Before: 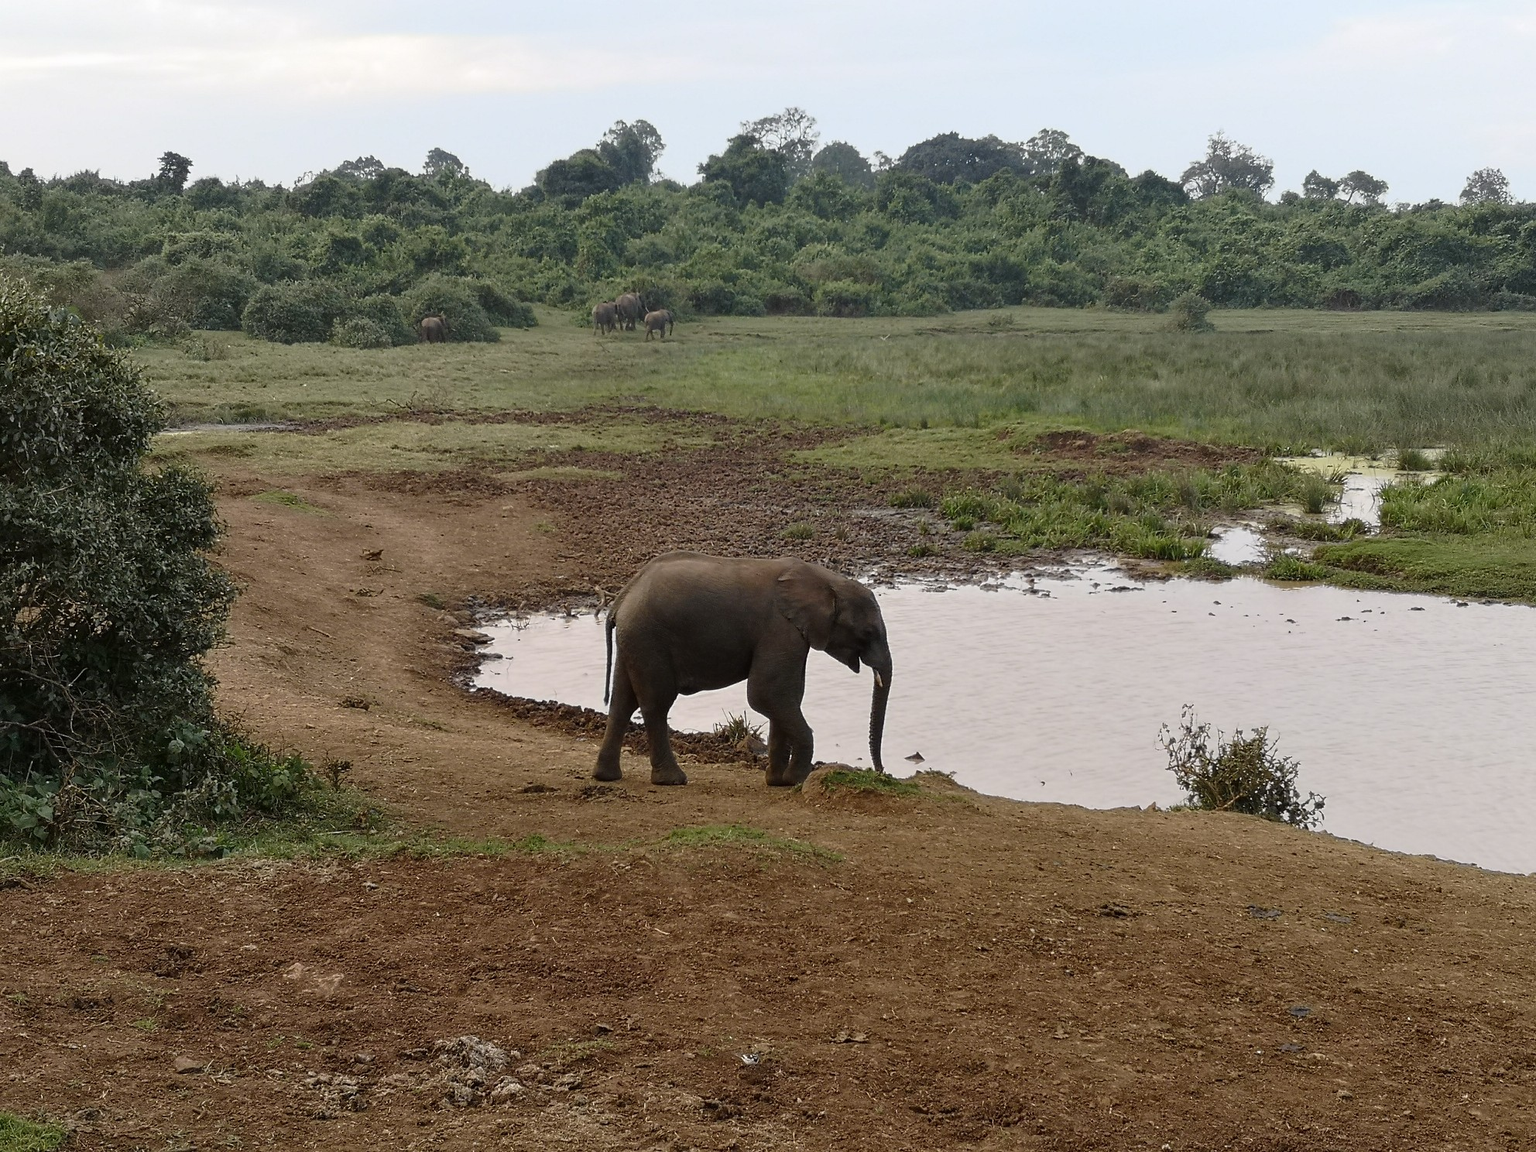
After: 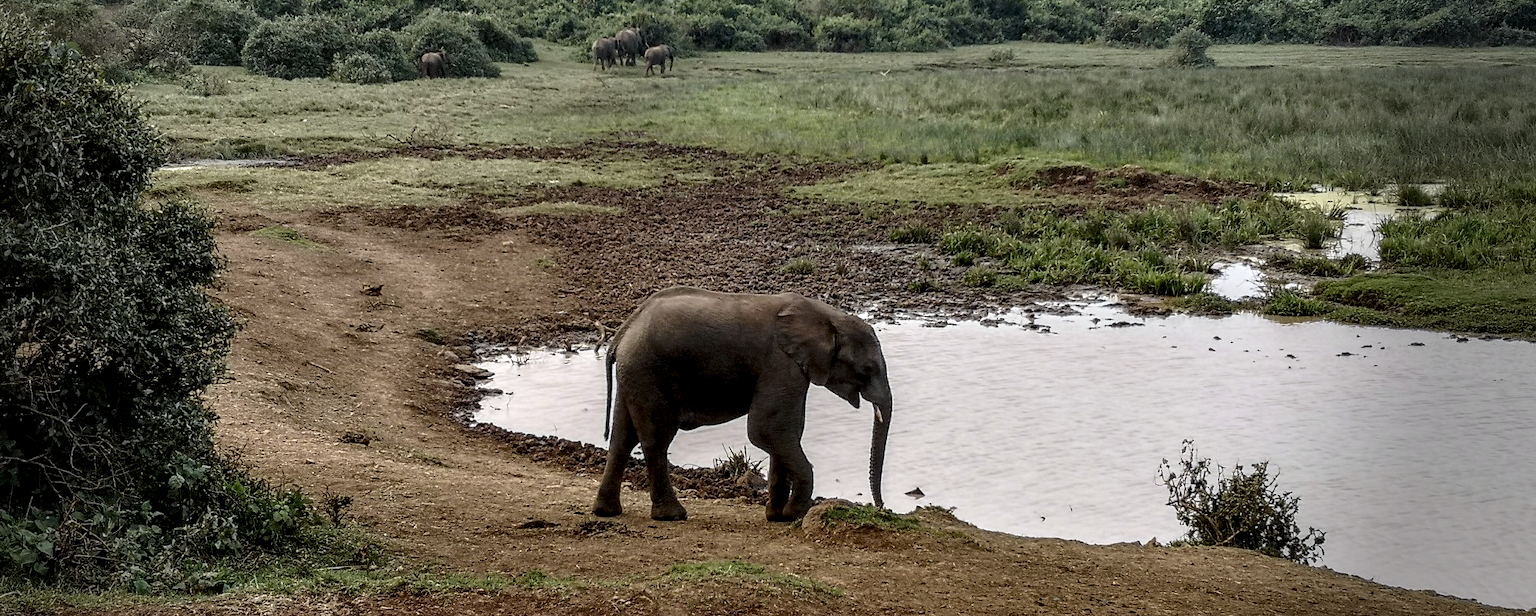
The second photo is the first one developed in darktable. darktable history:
white balance: red 0.982, blue 1.018
local contrast: highlights 19%, detail 186%
vignetting: fall-off start 68.33%, fall-off radius 30%, saturation 0.042, center (-0.066, -0.311), width/height ratio 0.992, shape 0.85, dithering 8-bit output
crop and rotate: top 23.043%, bottom 23.437%
